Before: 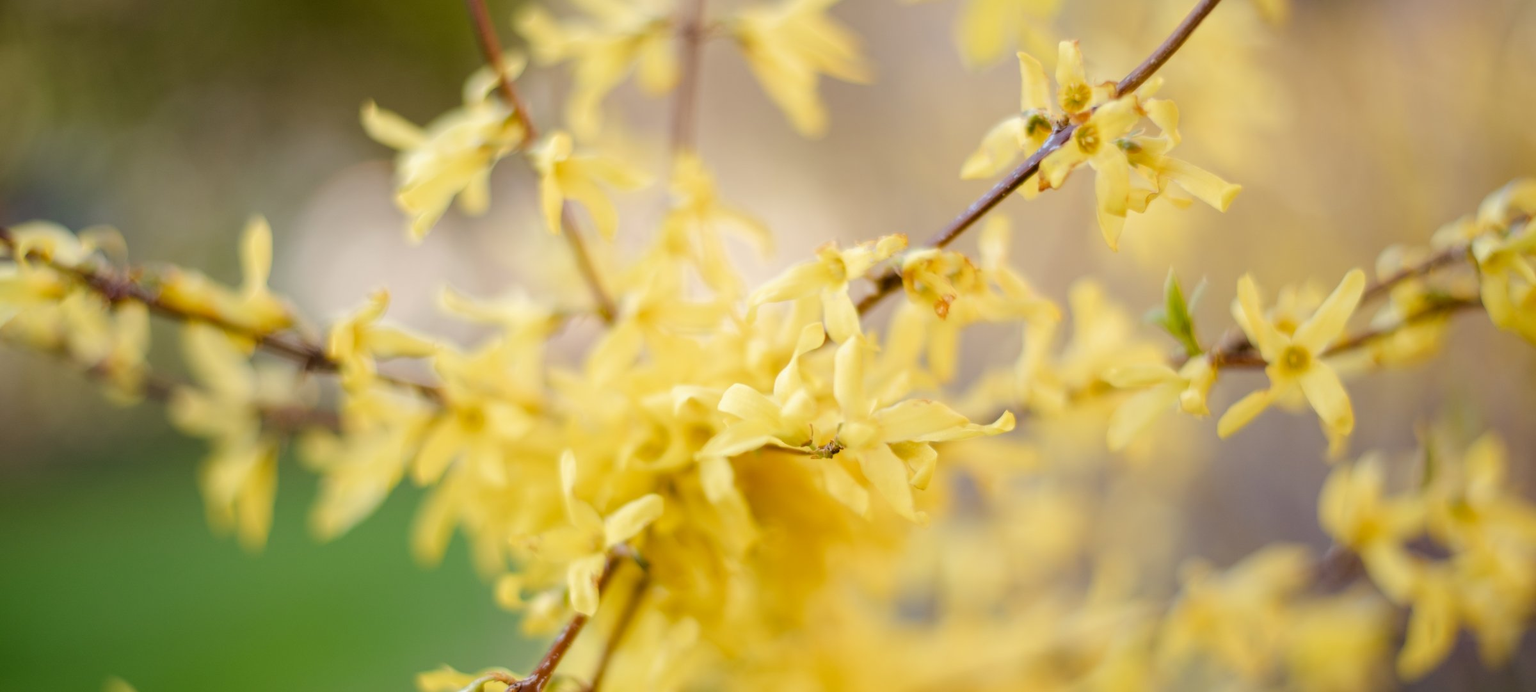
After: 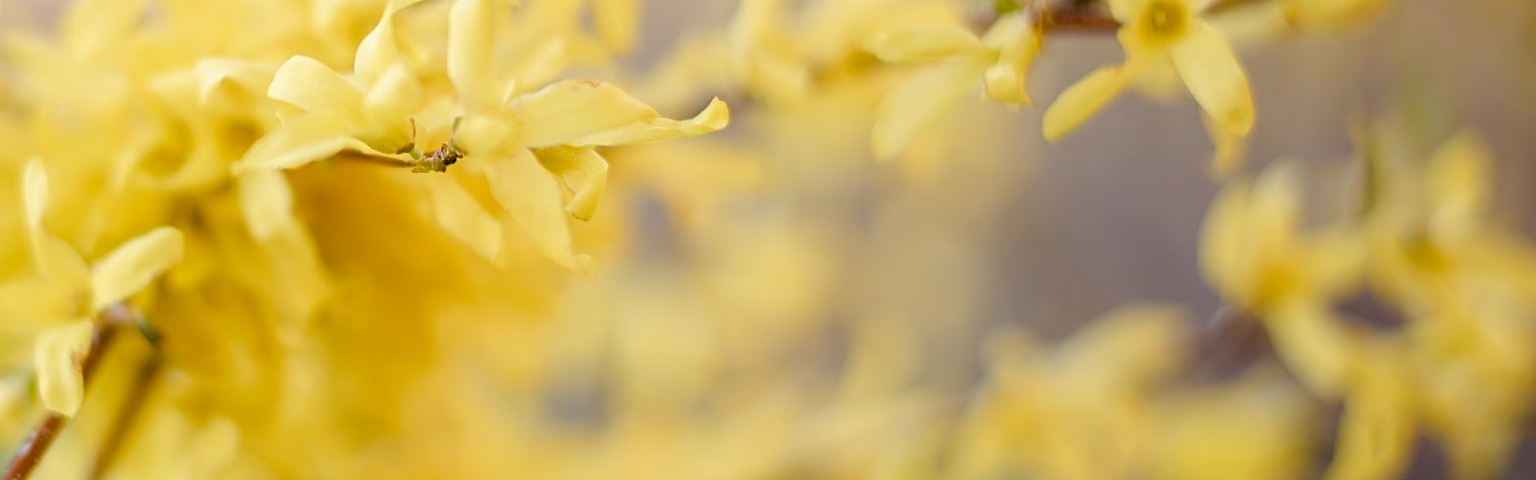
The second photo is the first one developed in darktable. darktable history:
sharpen: on, module defaults
crop and rotate: left 35.509%, top 50.238%, bottom 4.934%
